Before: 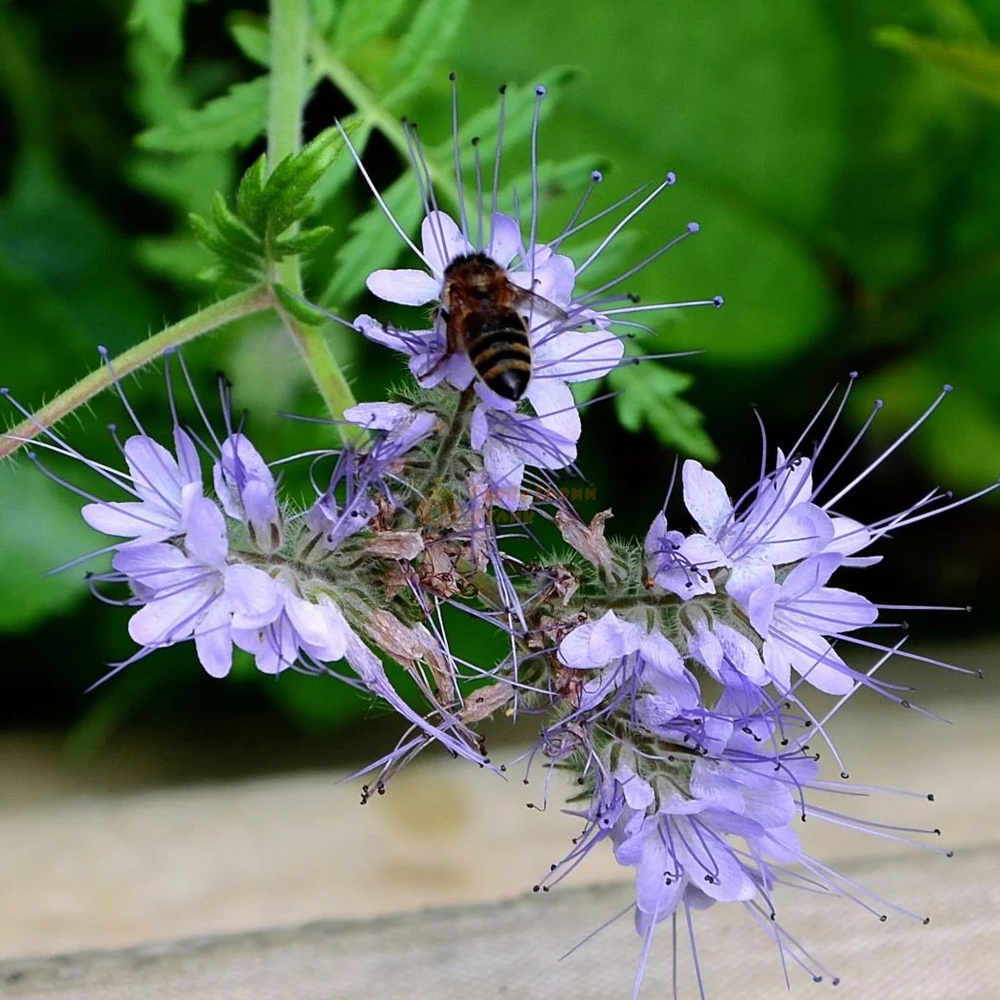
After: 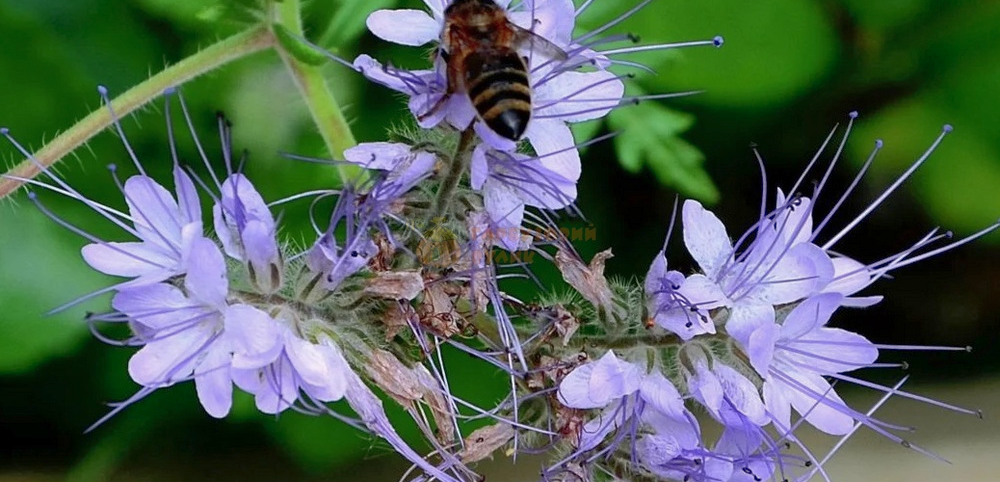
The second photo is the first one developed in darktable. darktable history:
crop and rotate: top 26.016%, bottom 25.763%
shadows and highlights: on, module defaults
